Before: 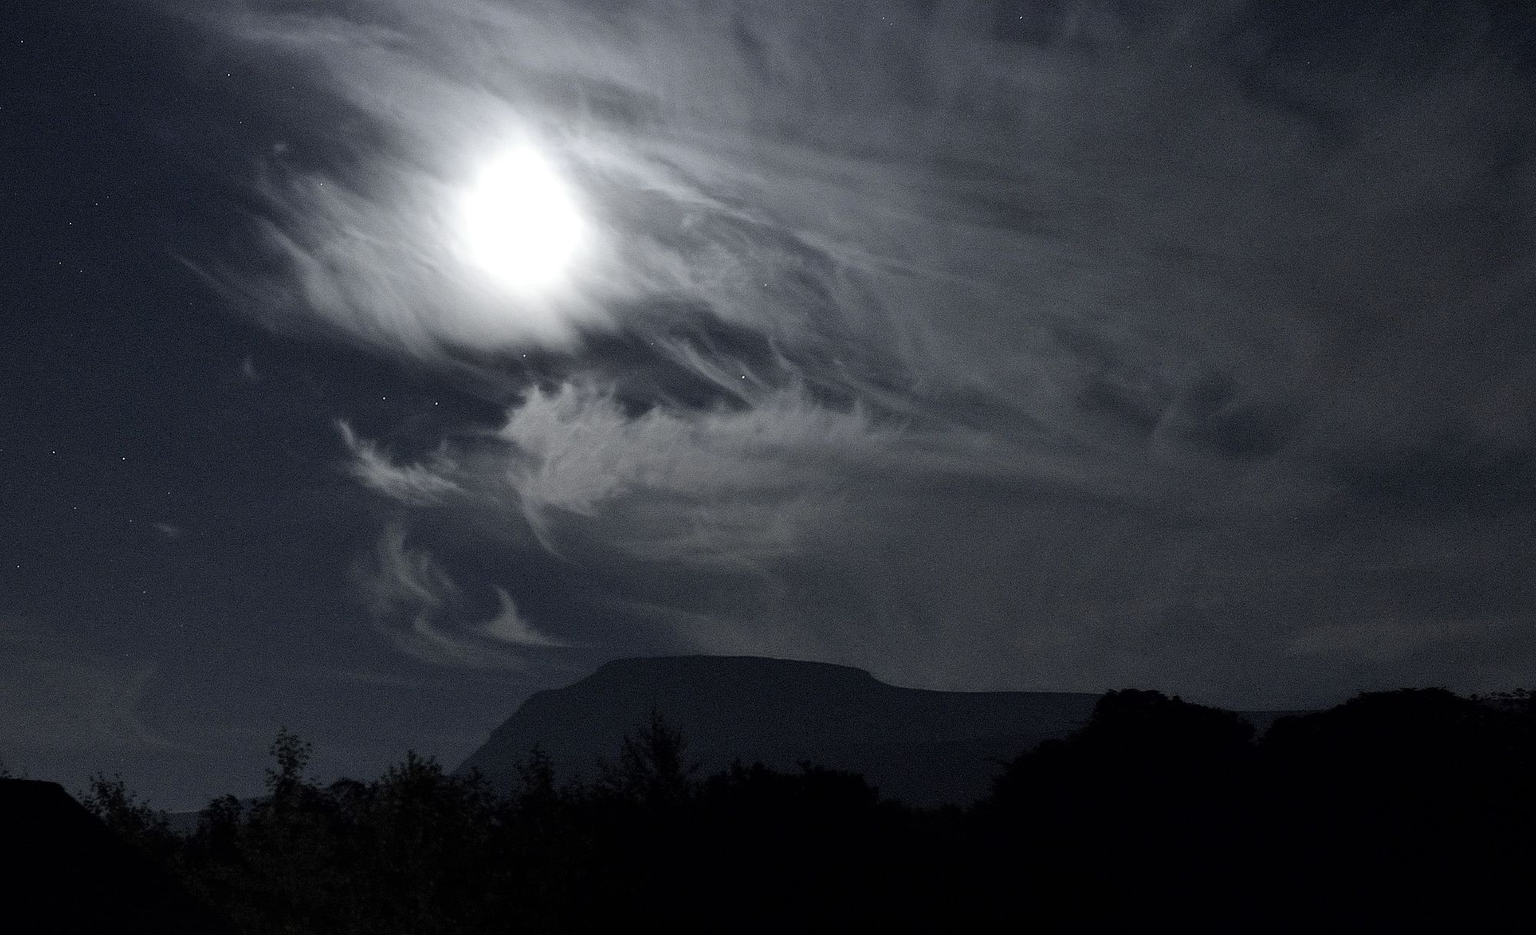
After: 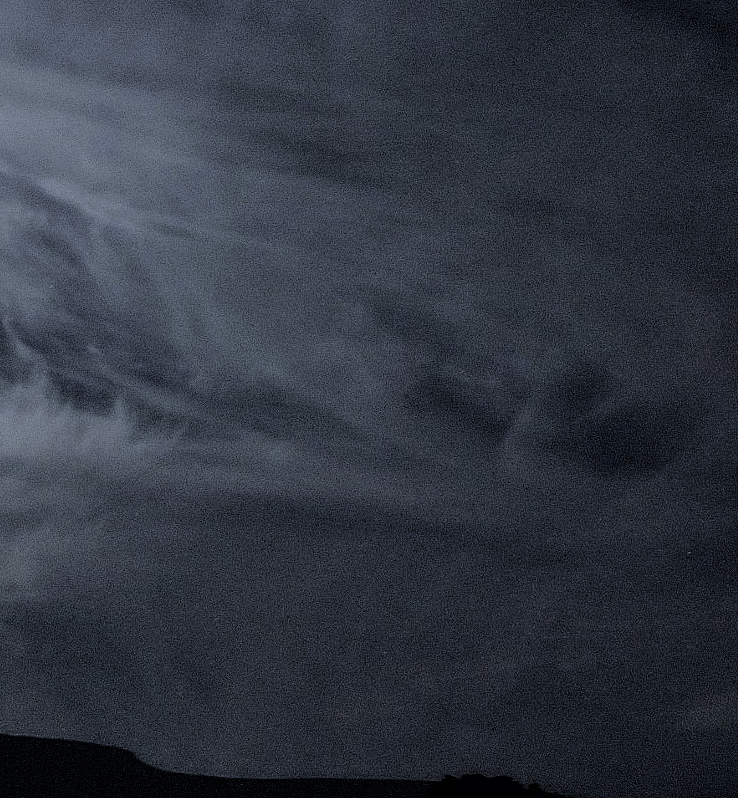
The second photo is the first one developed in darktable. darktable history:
white balance: red 0.954, blue 1.079
crop and rotate: left 49.936%, top 10.094%, right 13.136%, bottom 24.256%
filmic rgb: black relative exposure -6.15 EV, white relative exposure 6.96 EV, hardness 2.23, color science v6 (2022)
